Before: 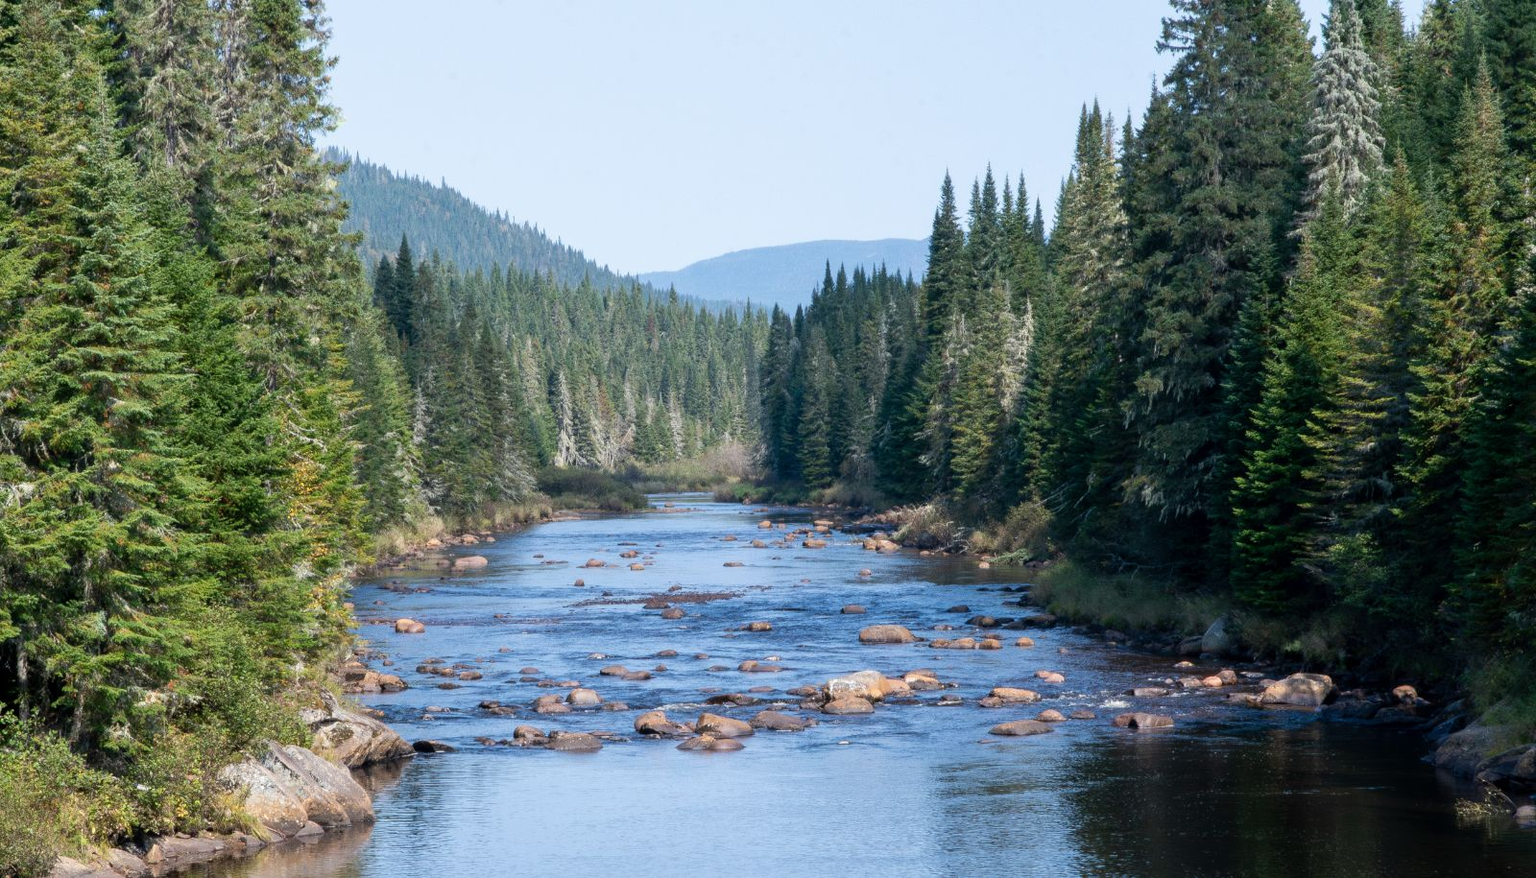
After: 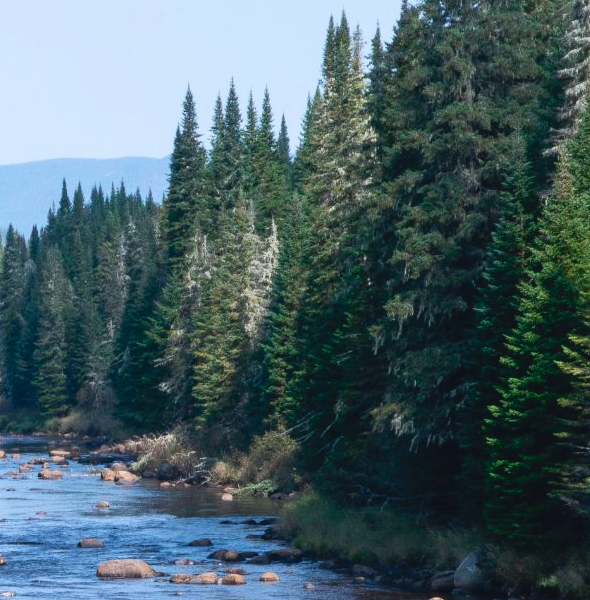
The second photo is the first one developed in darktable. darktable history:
tone curve: curves: ch0 [(0, 0.045) (0.155, 0.169) (0.46, 0.466) (0.751, 0.788) (1, 0.961)]; ch1 [(0, 0) (0.43, 0.408) (0.472, 0.469) (0.505, 0.503) (0.553, 0.555) (0.592, 0.581) (1, 1)]; ch2 [(0, 0) (0.505, 0.495) (0.579, 0.569) (1, 1)], color space Lab, independent channels, preserve colors none
crop and rotate: left 49.936%, top 10.094%, right 13.136%, bottom 24.256%
